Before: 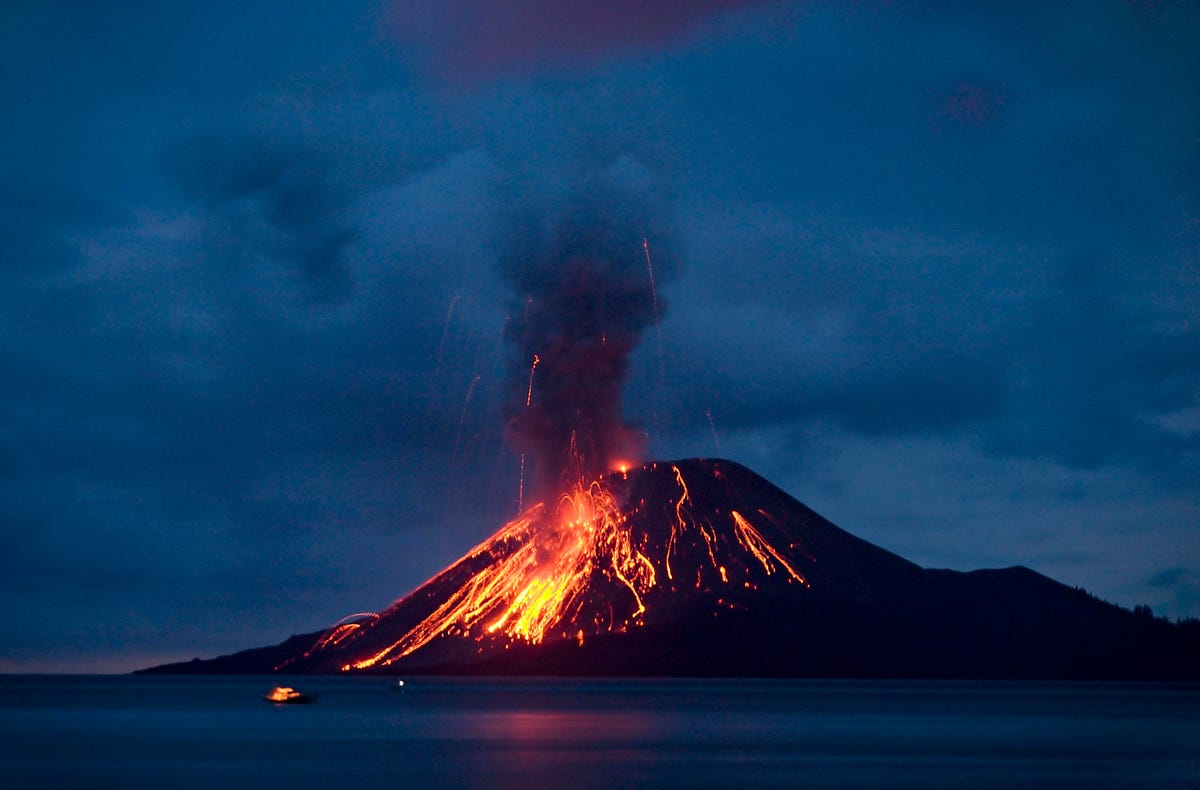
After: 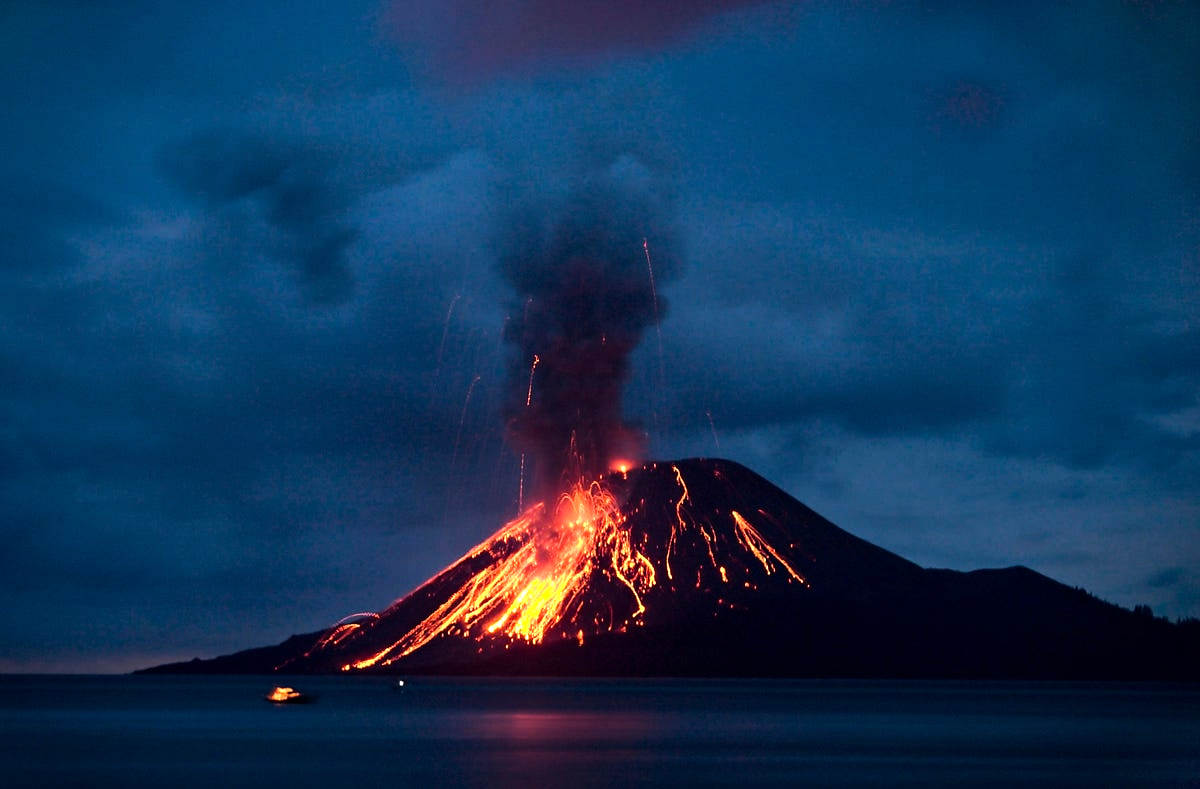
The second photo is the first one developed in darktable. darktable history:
crop: bottom 0.071%
tone equalizer: -8 EV -0.75 EV, -7 EV -0.7 EV, -6 EV -0.6 EV, -5 EV -0.4 EV, -3 EV 0.4 EV, -2 EV 0.6 EV, -1 EV 0.7 EV, +0 EV 0.75 EV, edges refinement/feathering 500, mask exposure compensation -1.57 EV, preserve details no
